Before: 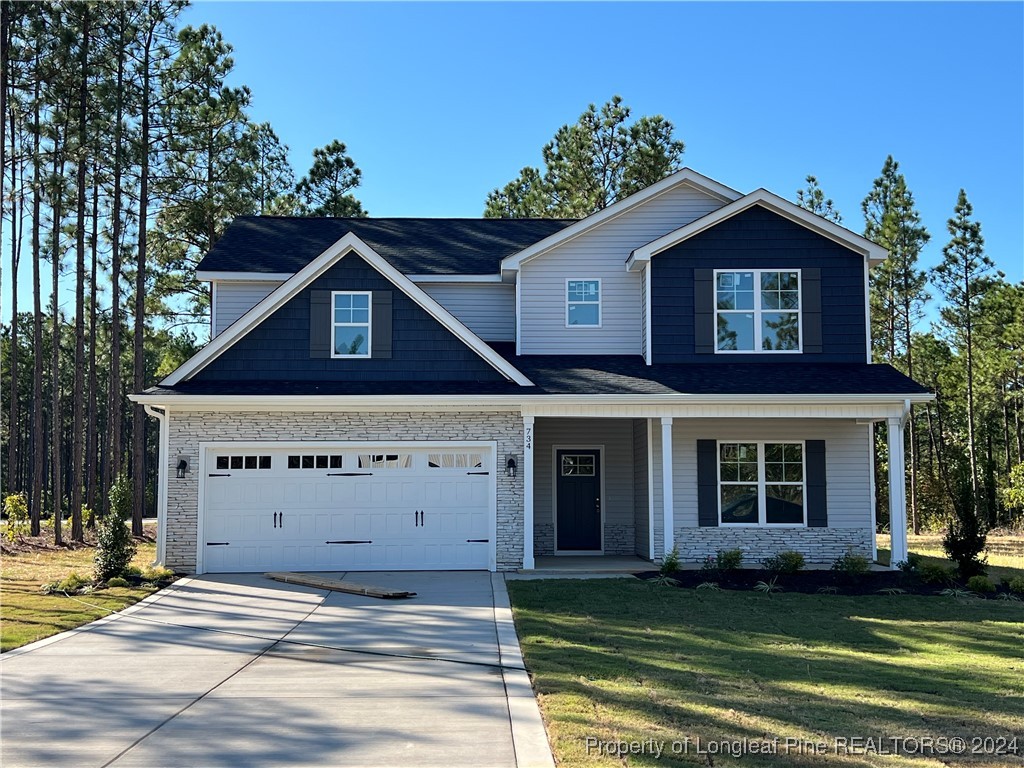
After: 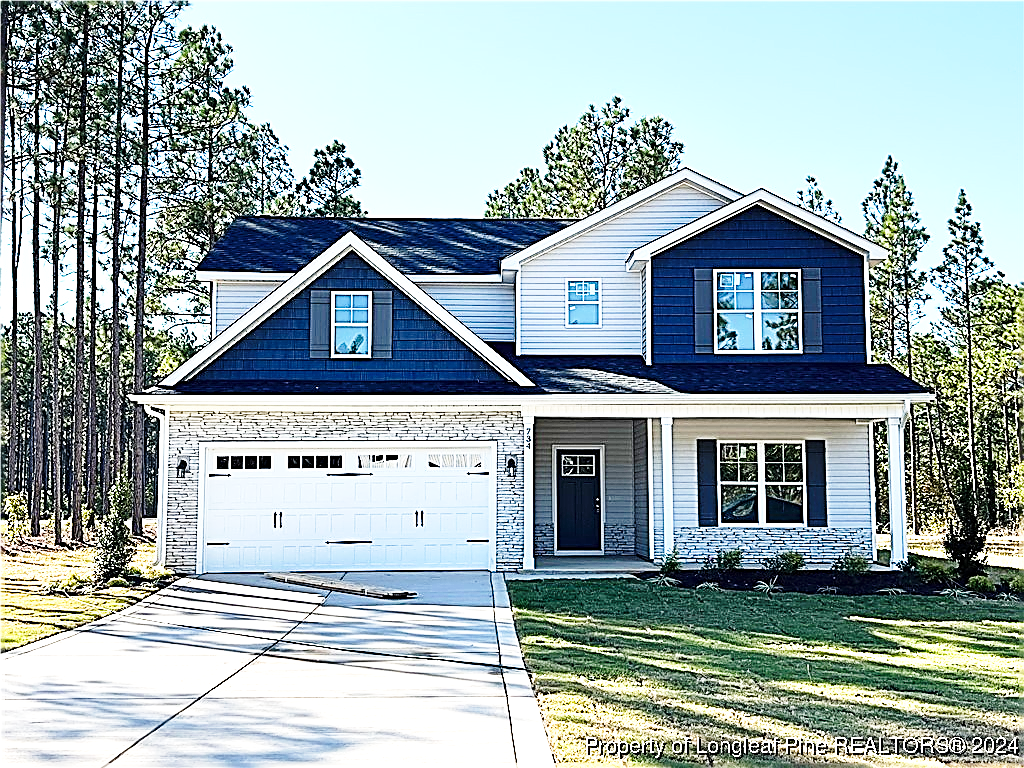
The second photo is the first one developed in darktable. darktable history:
base curve: curves: ch0 [(0, 0) (0.028, 0.03) (0.121, 0.232) (0.46, 0.748) (0.859, 0.968) (1, 1)], preserve colors none
sharpen: amount 1.996
exposure: black level correction 0, exposure 1 EV, compensate exposure bias true, compensate highlight preservation false
